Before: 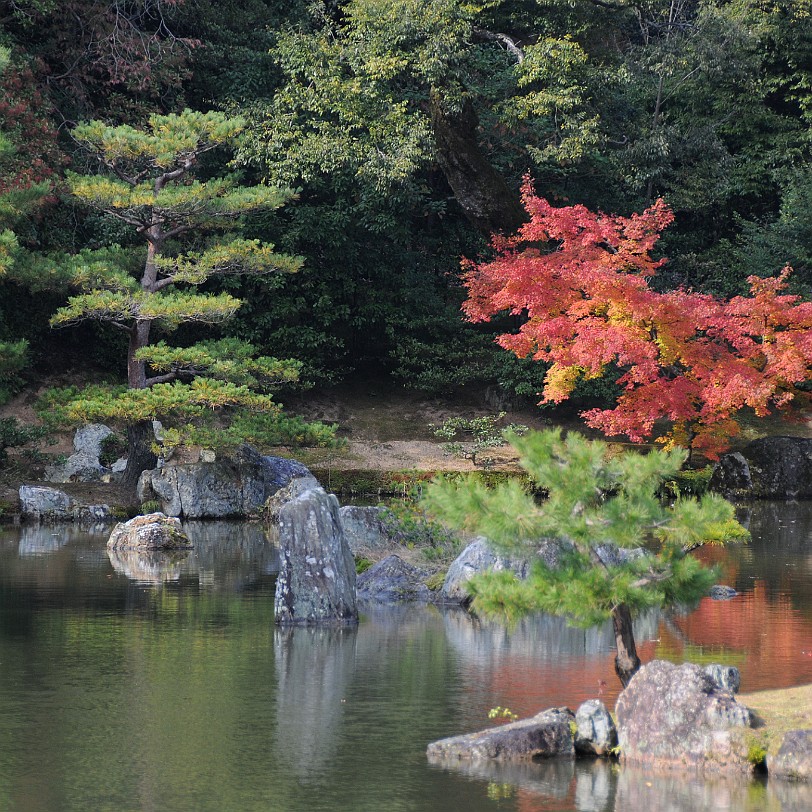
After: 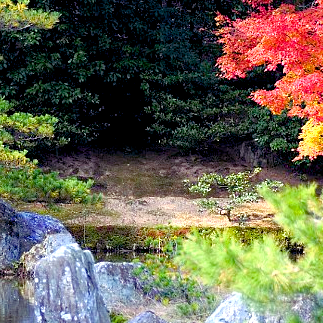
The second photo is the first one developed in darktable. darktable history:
crop: left 30.211%, top 30.149%, right 29.992%, bottom 30.02%
tone equalizer: on, module defaults
exposure: black level correction 0.01, exposure 1 EV, compensate highlight preservation false
color balance rgb: shadows lift › luminance 0.332%, shadows lift › chroma 6.951%, shadows lift › hue 300.94°, perceptual saturation grading › global saturation 20%, perceptual saturation grading › highlights -25.426%, perceptual saturation grading › shadows 24.207%, global vibrance 39.961%
